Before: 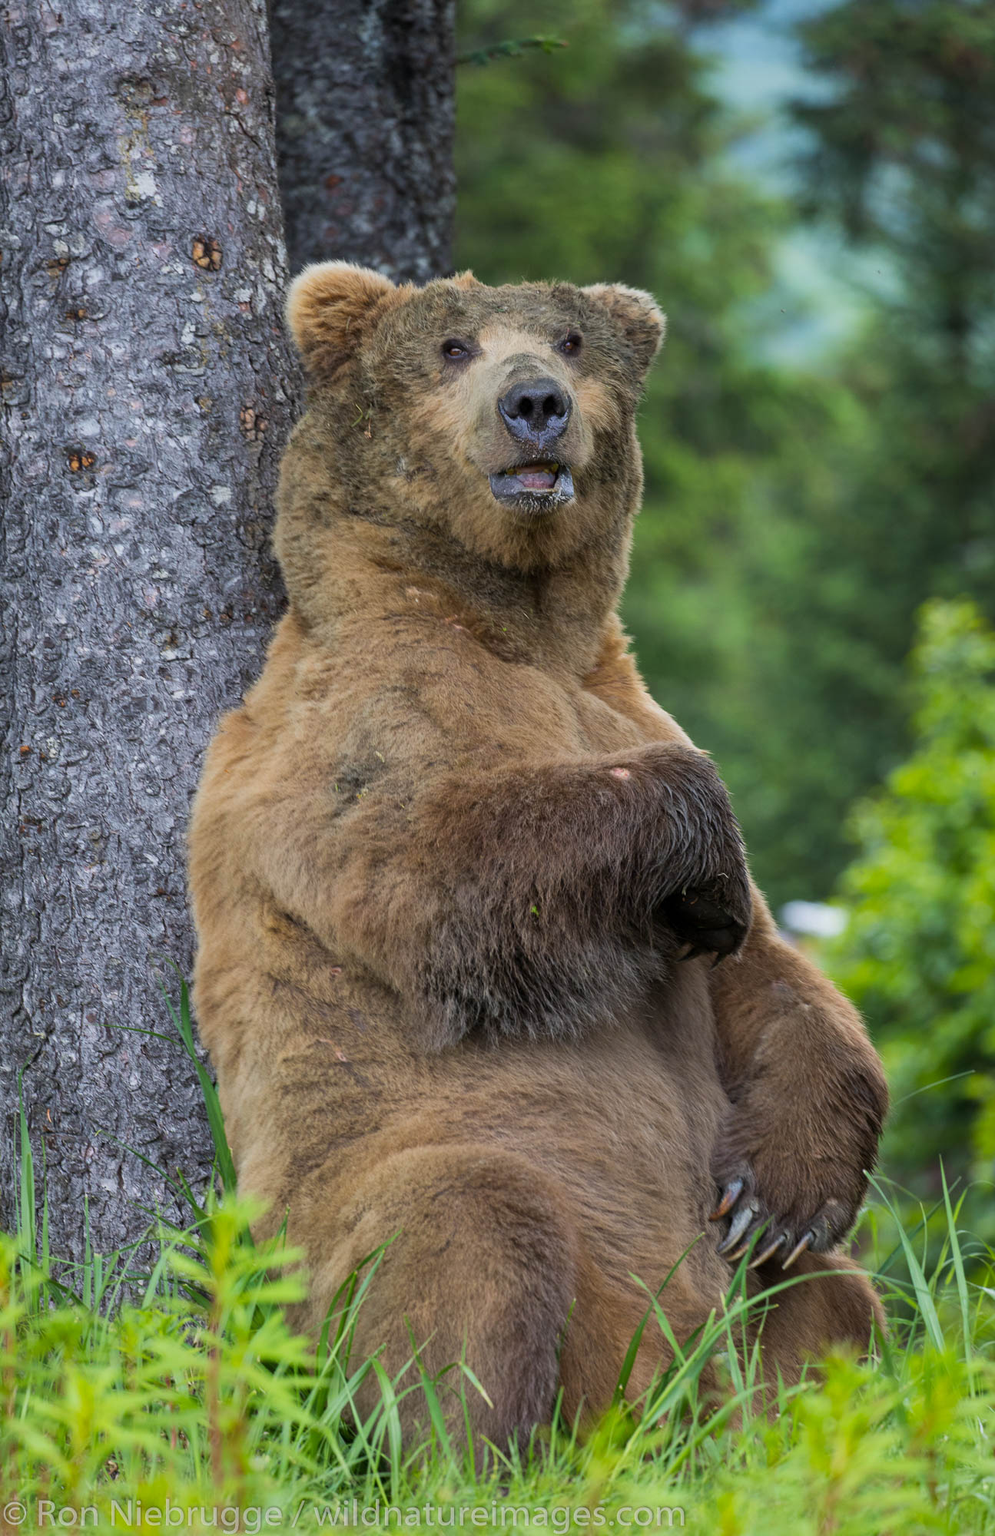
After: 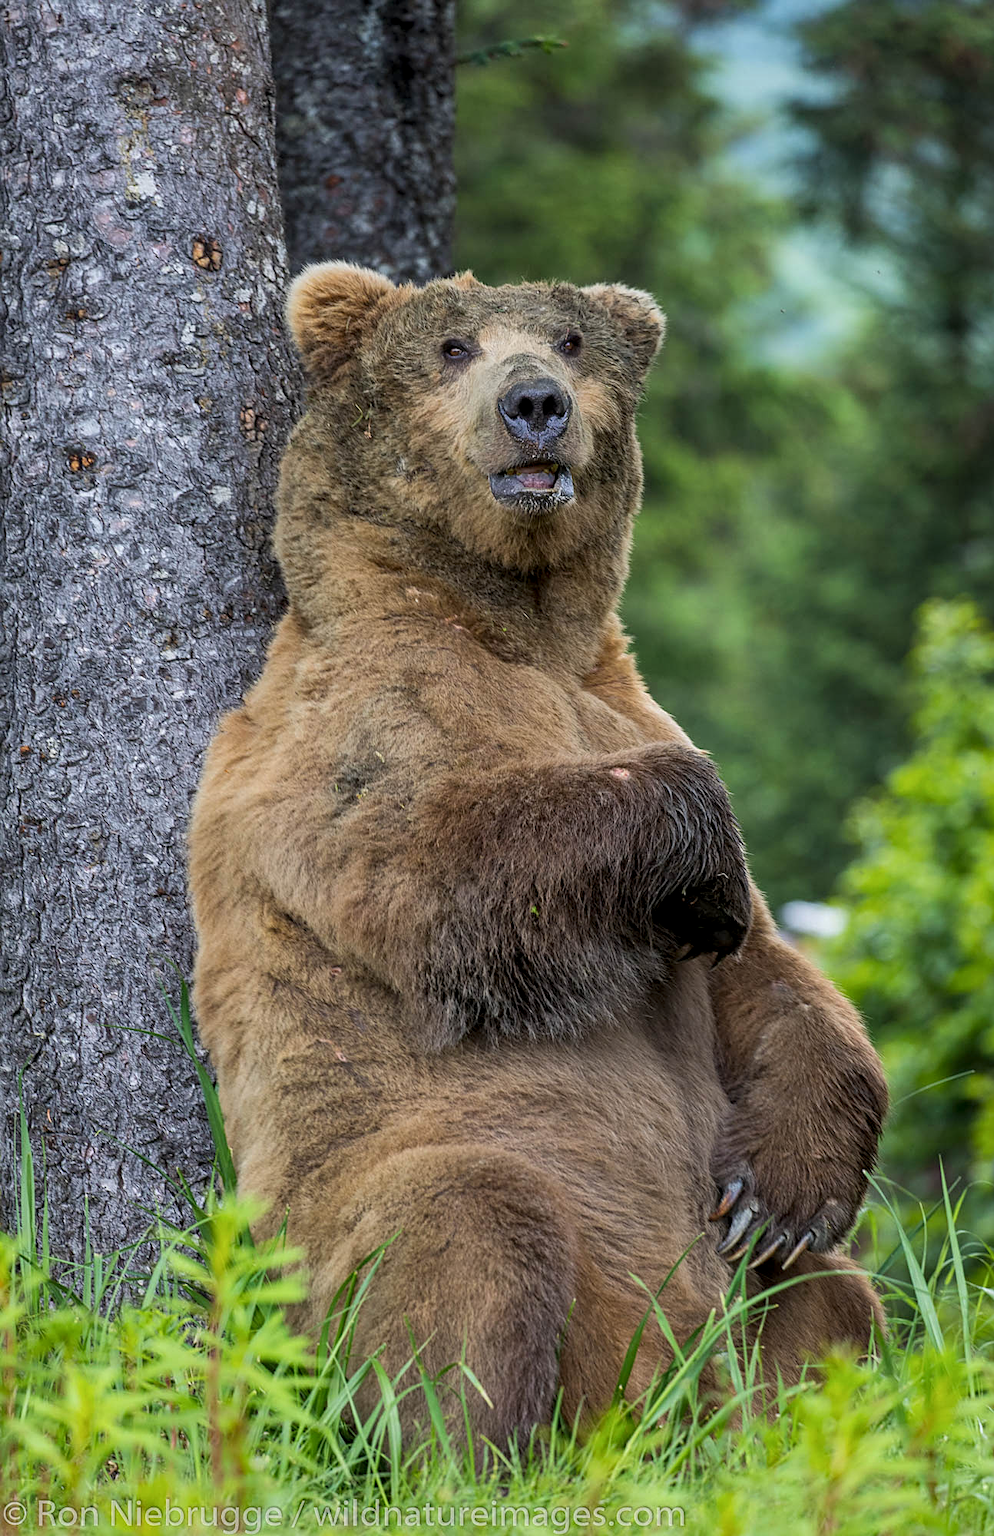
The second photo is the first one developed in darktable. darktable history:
tone equalizer: edges refinement/feathering 500, mask exposure compensation -1.57 EV, preserve details no
sharpen: on, module defaults
local contrast: on, module defaults
